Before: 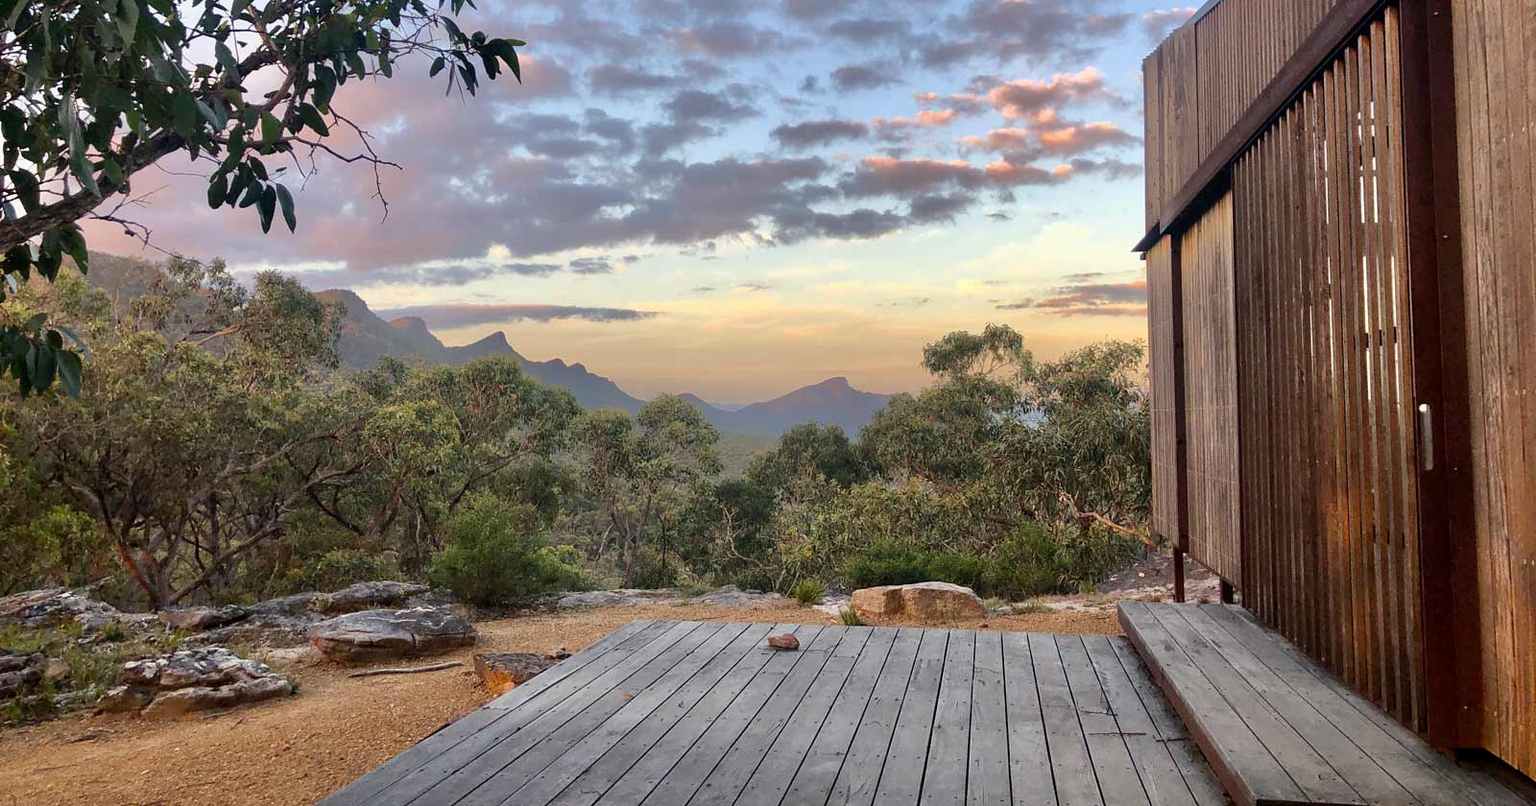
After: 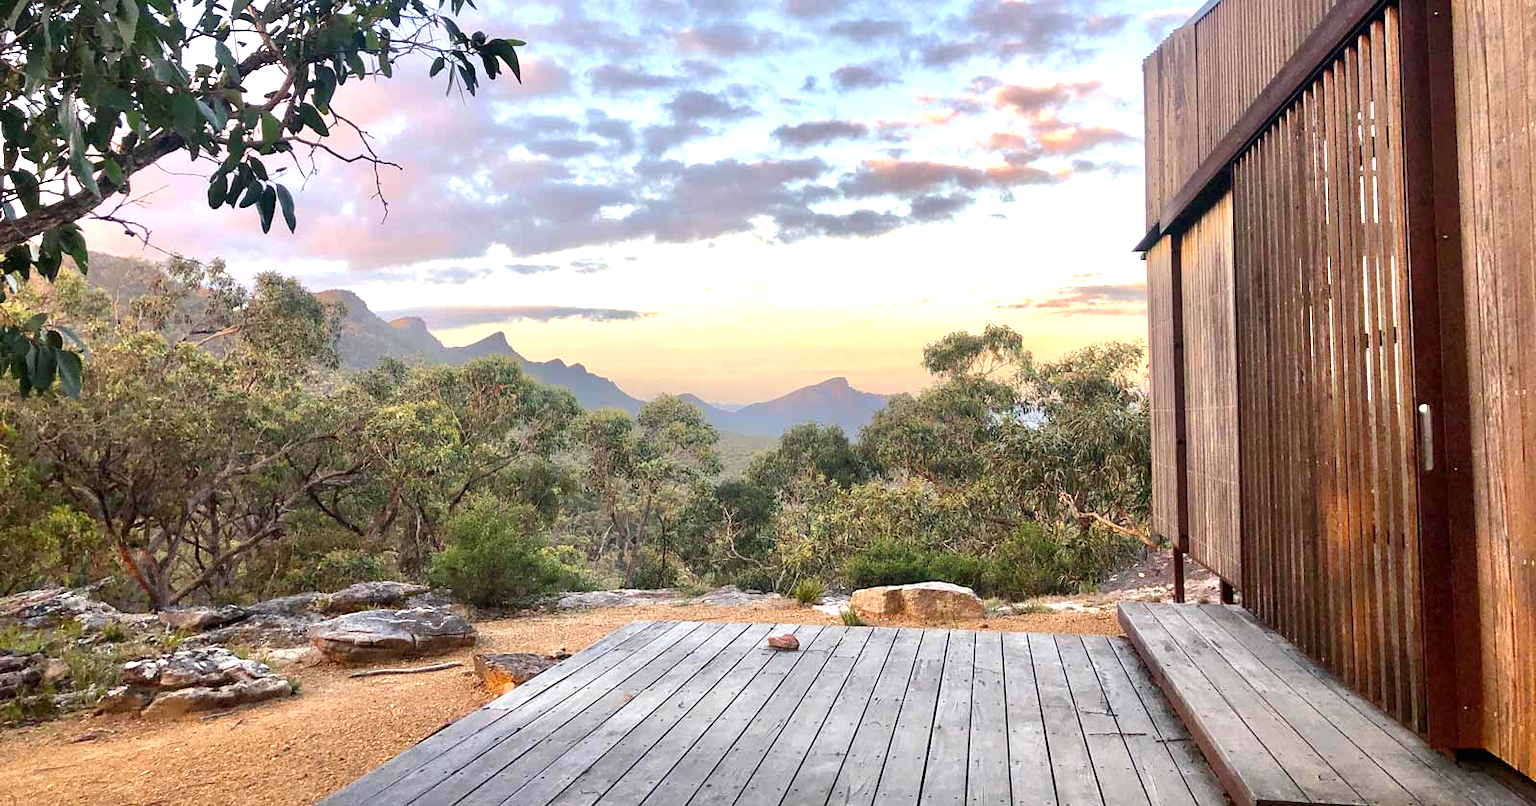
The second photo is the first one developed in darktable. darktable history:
exposure: exposure 0.992 EV, compensate exposure bias true, compensate highlight preservation false
